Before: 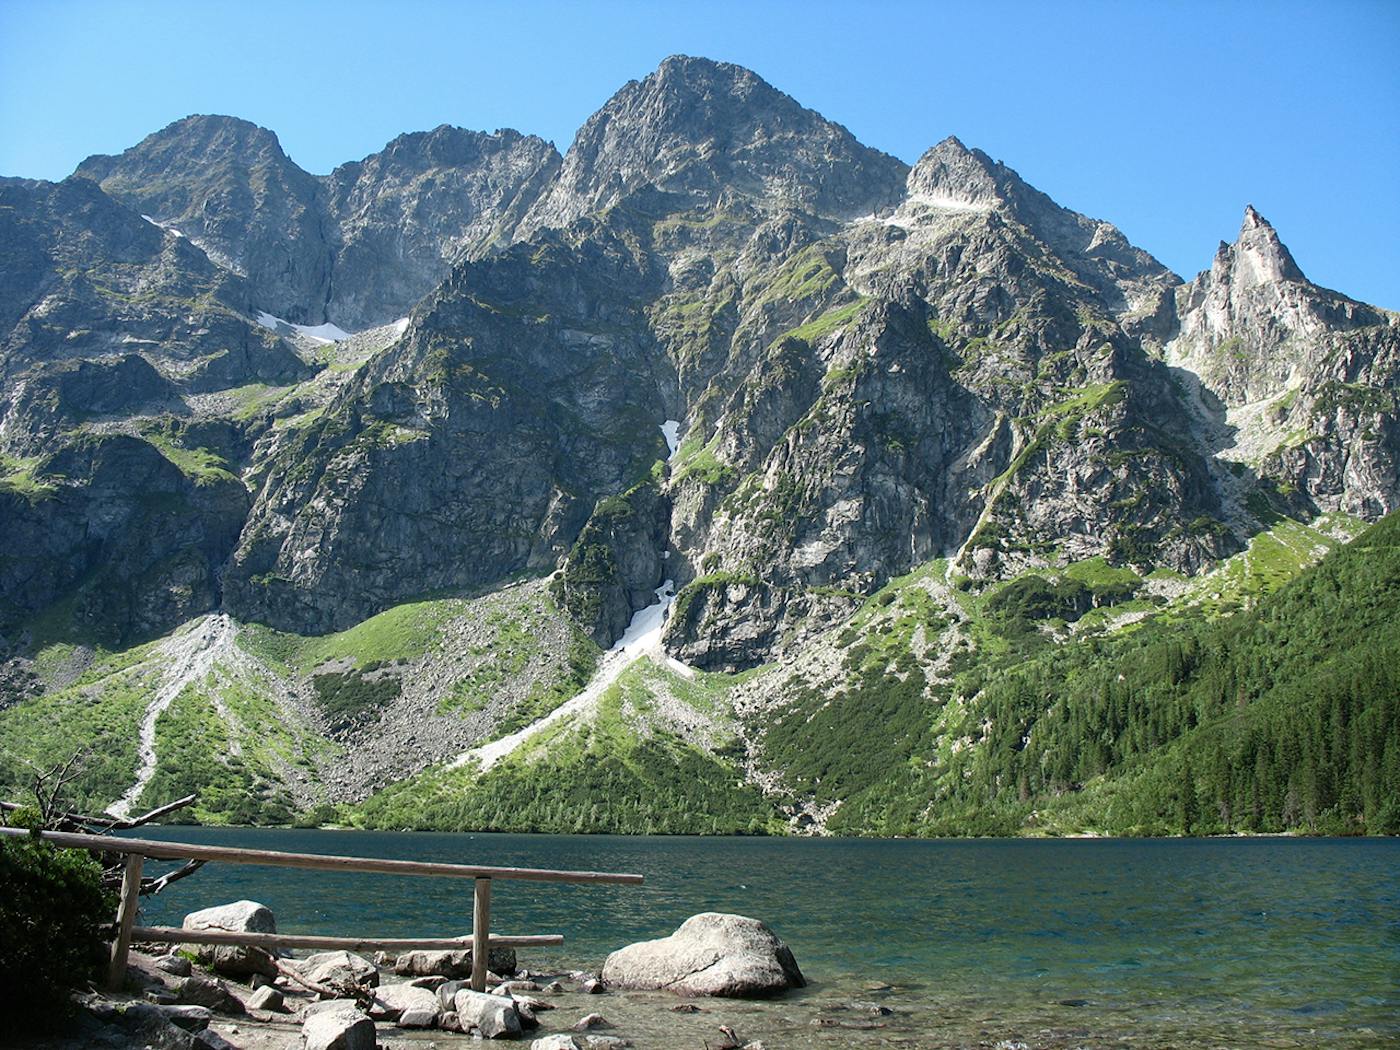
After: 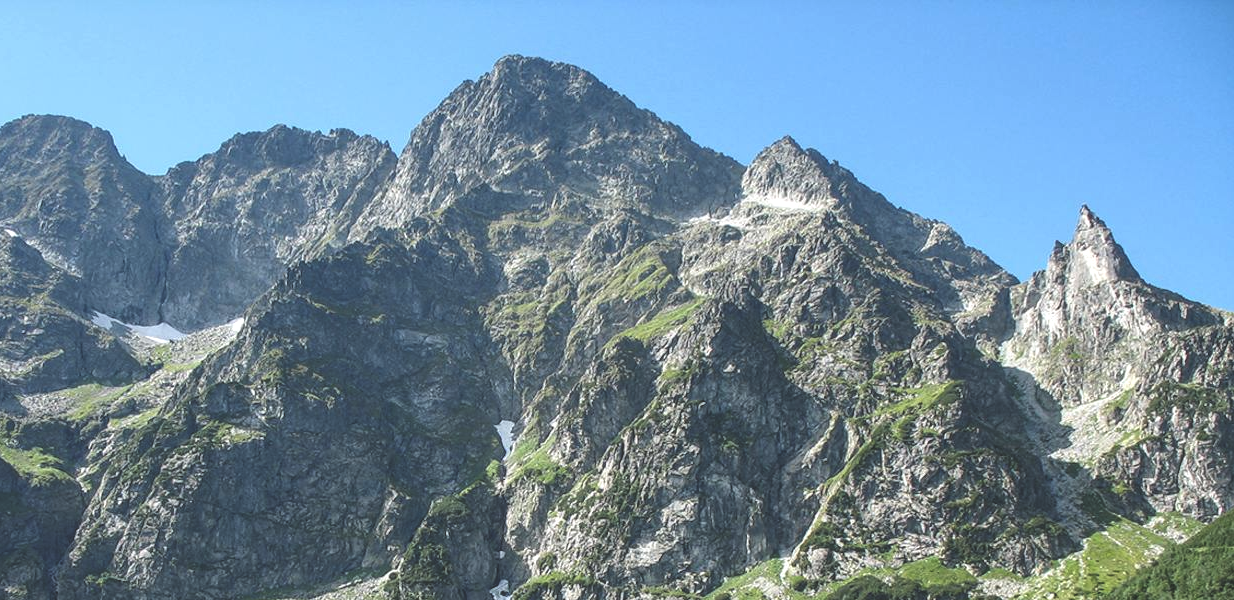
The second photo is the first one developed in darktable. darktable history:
local contrast: on, module defaults
exposure: black level correction -0.028, compensate highlight preservation false
crop and rotate: left 11.812%, bottom 42.776%
